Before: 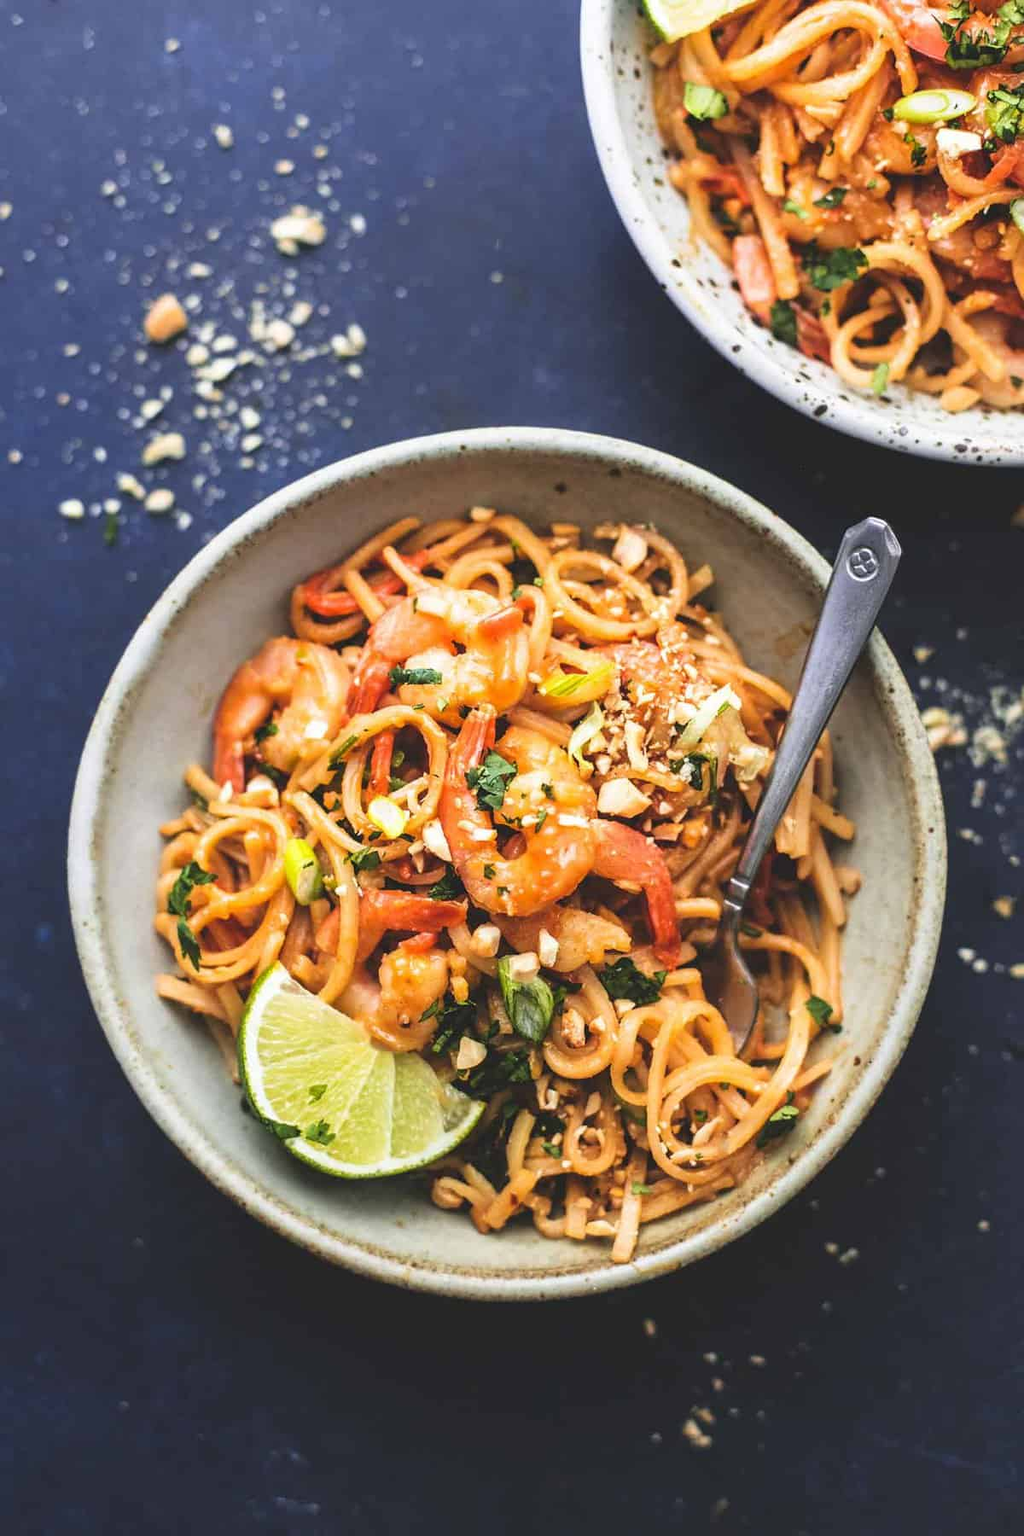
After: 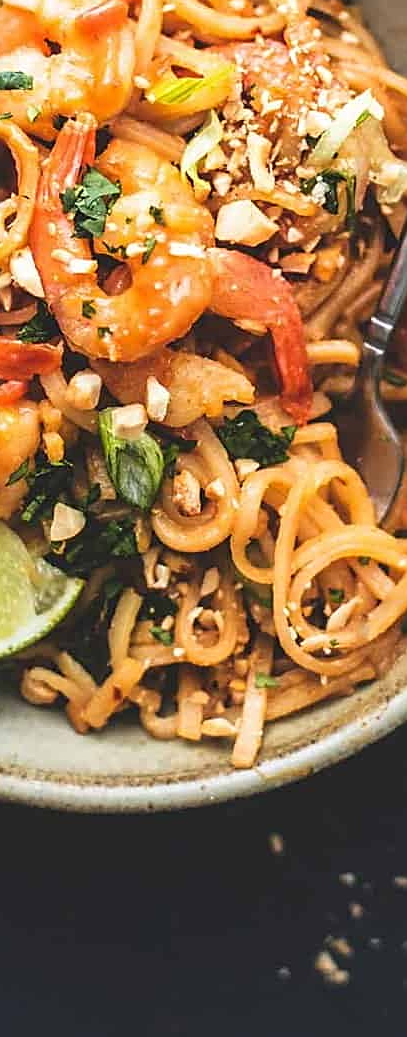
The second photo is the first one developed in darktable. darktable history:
sharpen: on, module defaults
crop: left 40.46%, top 39.569%, right 25.6%, bottom 2.78%
shadows and highlights: radius 332.24, shadows 53.85, highlights -98.11, compress 94.38%, soften with gaussian
